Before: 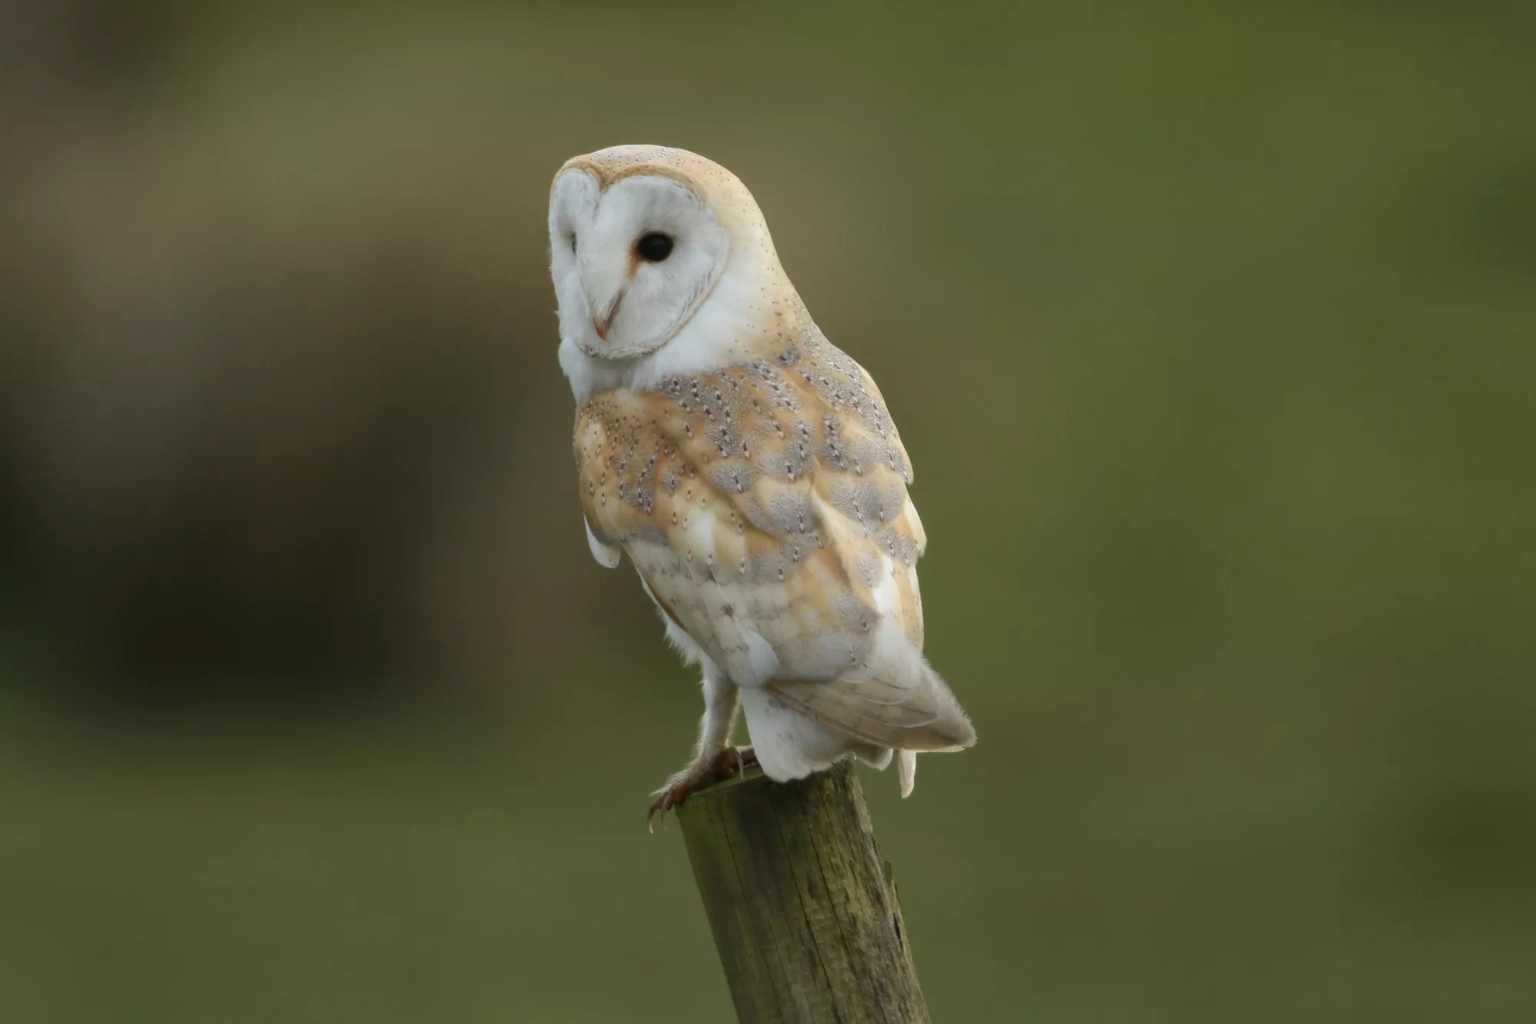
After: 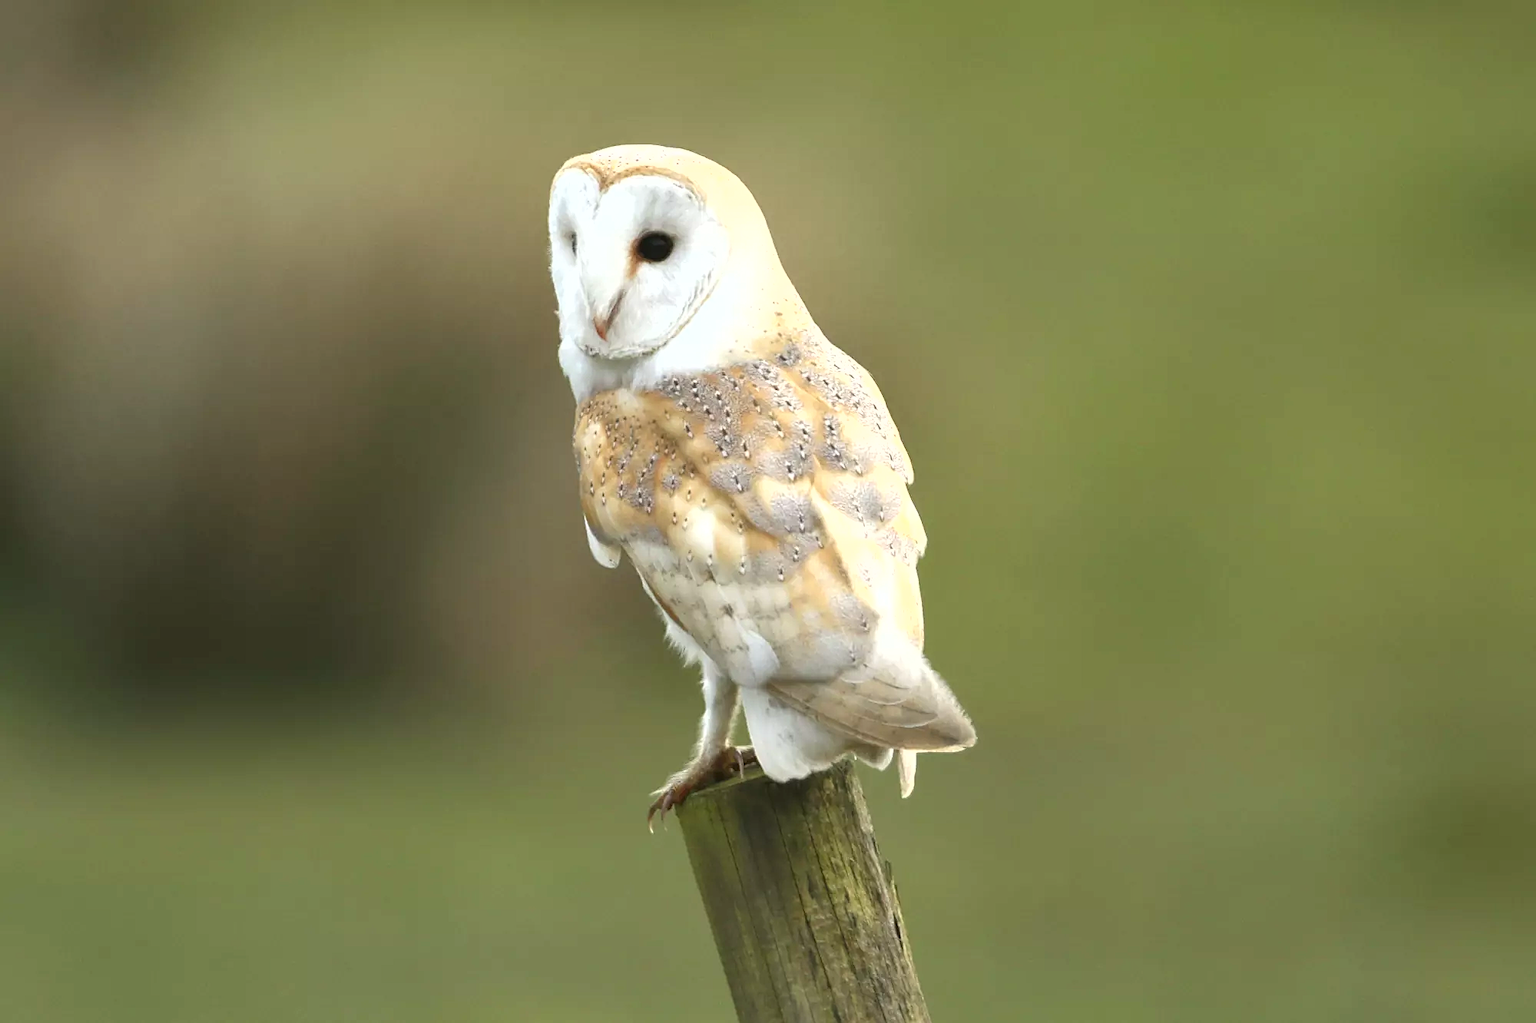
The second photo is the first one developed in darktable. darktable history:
shadows and highlights: radius 125.46, shadows 30.51, highlights -30.51, low approximation 0.01, soften with gaussian
exposure: black level correction 0, exposure 1.2 EV, compensate exposure bias true, compensate highlight preservation false
sharpen: on, module defaults
